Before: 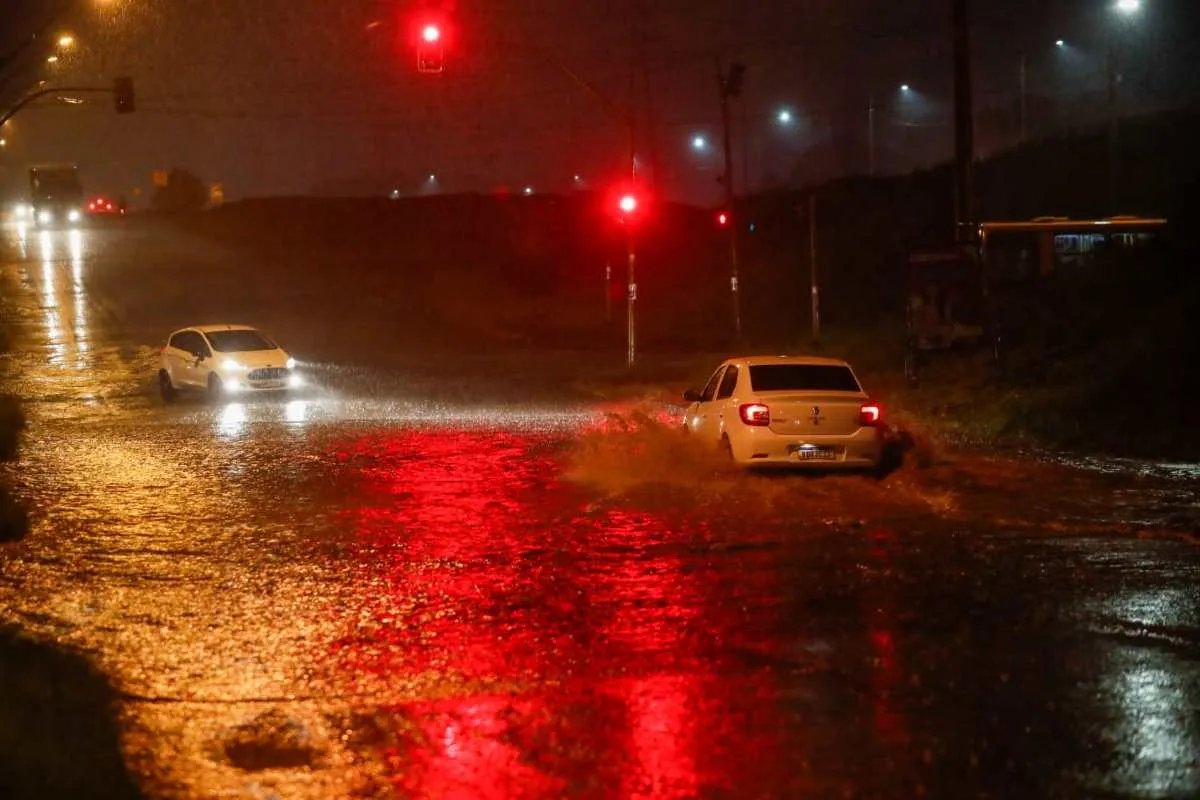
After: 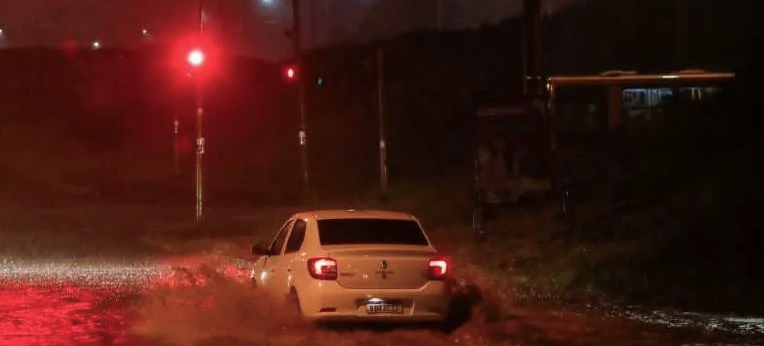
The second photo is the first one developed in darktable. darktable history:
crop: left 36.005%, top 18.293%, right 0.31%, bottom 38.444%
rgb curve: mode RGB, independent channels
contrast brightness saturation: contrast 0.04, saturation 0.07
color balance: input saturation 80.07%
